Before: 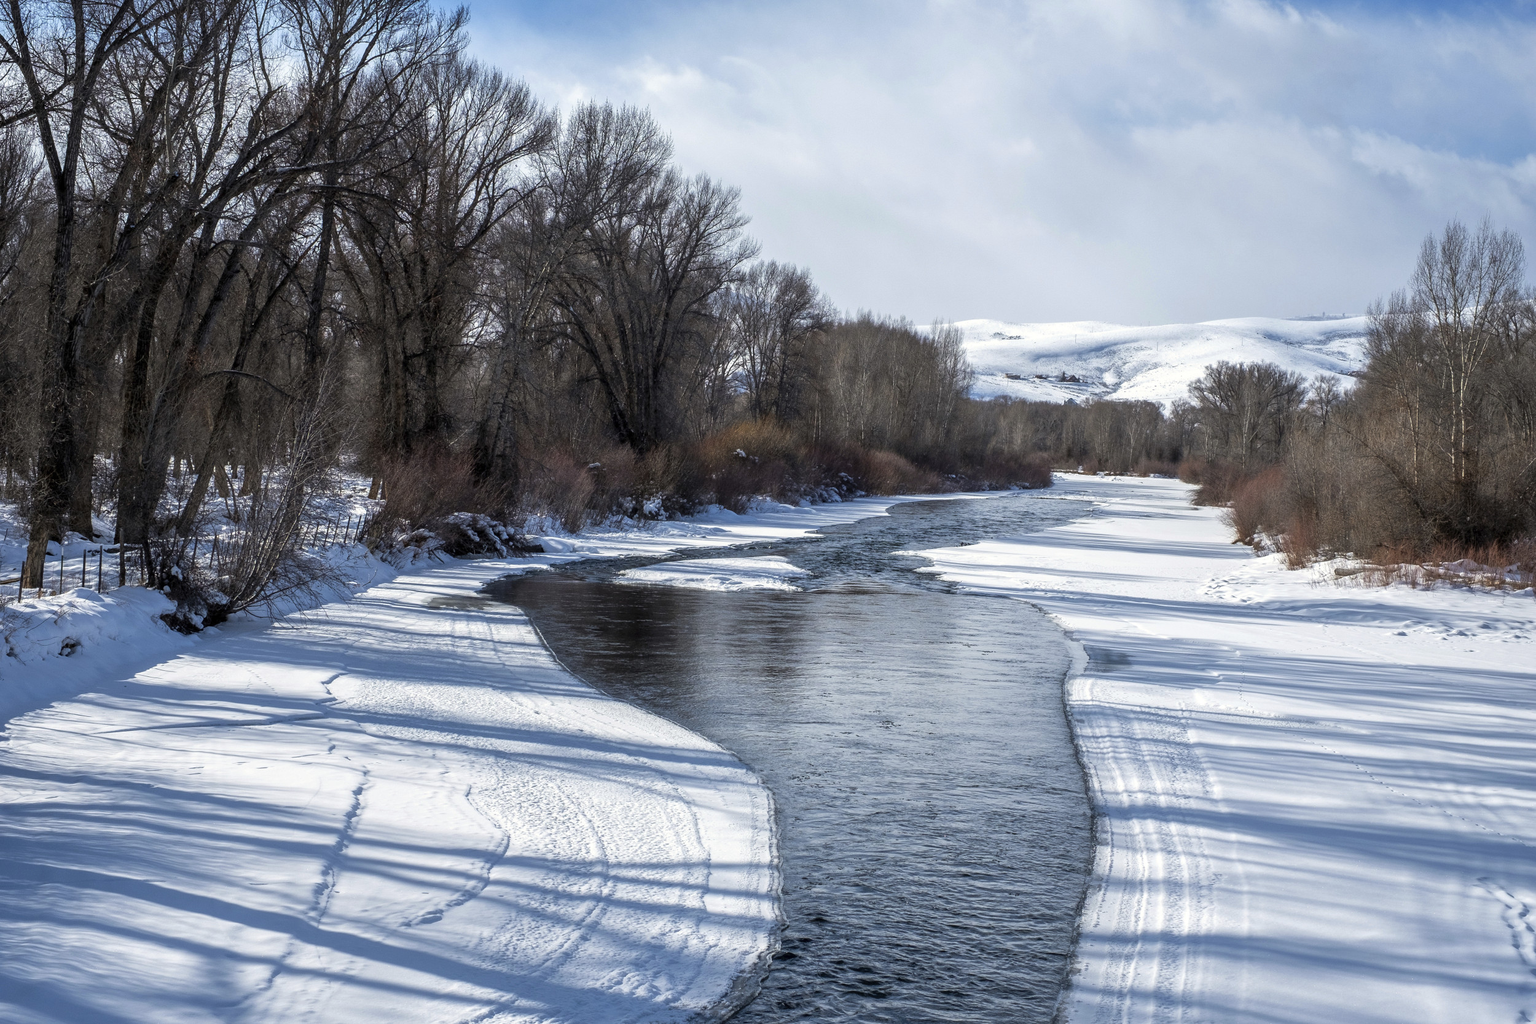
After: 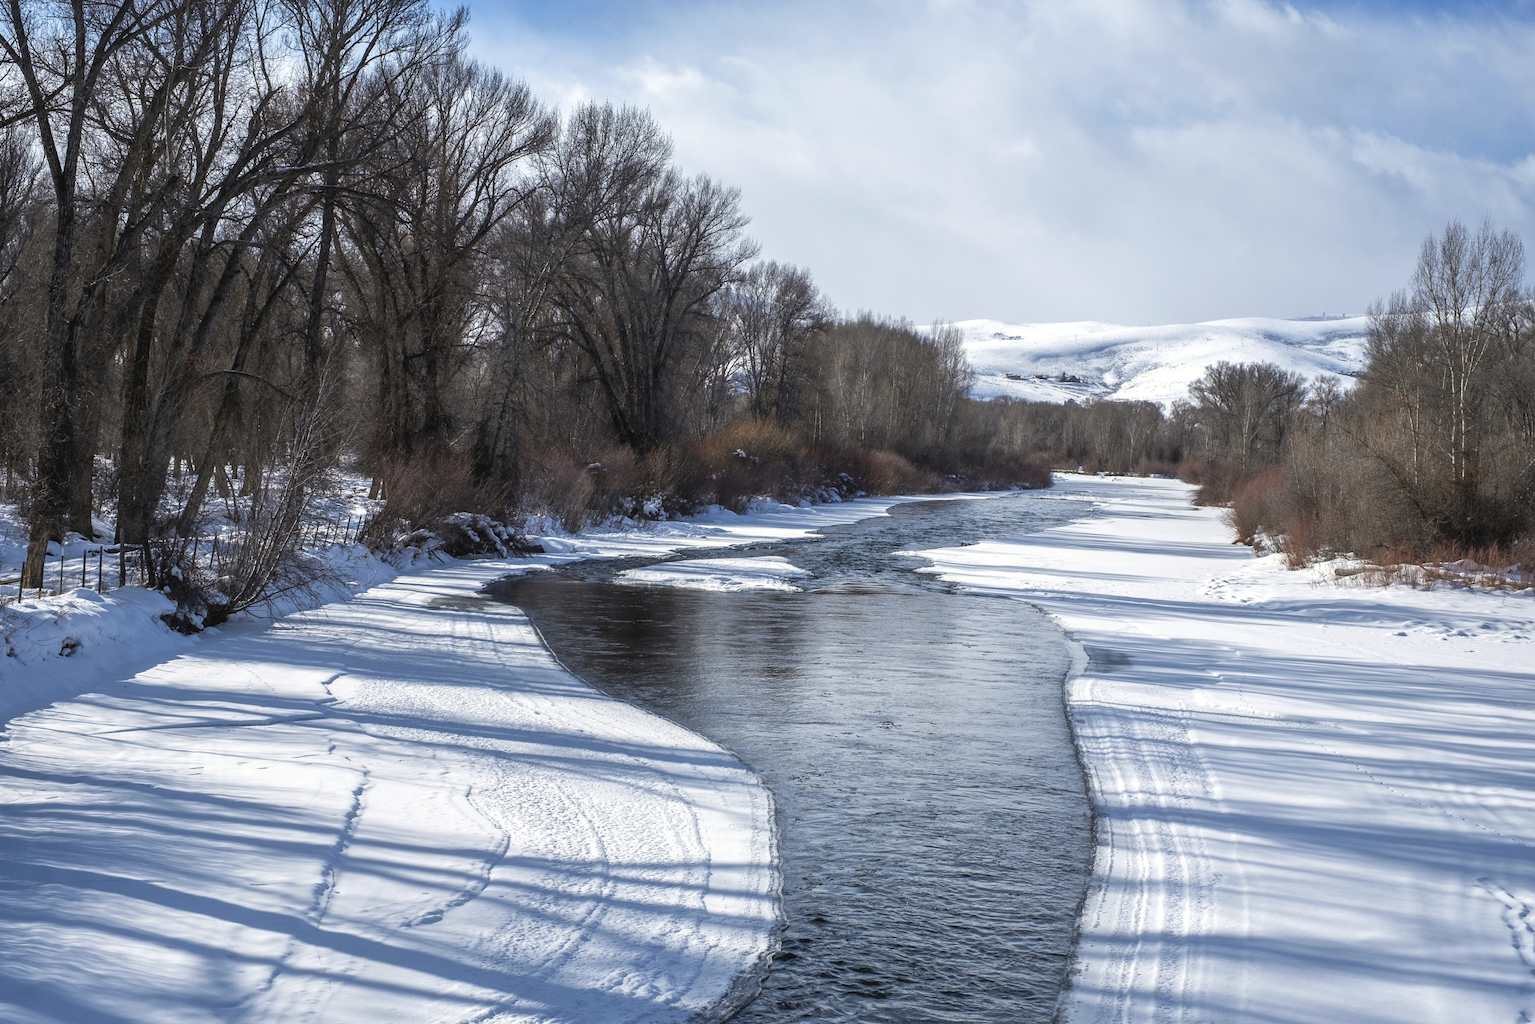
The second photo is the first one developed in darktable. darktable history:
exposure: black level correction -0.005, exposure 0.052 EV, compensate exposure bias true, compensate highlight preservation false
